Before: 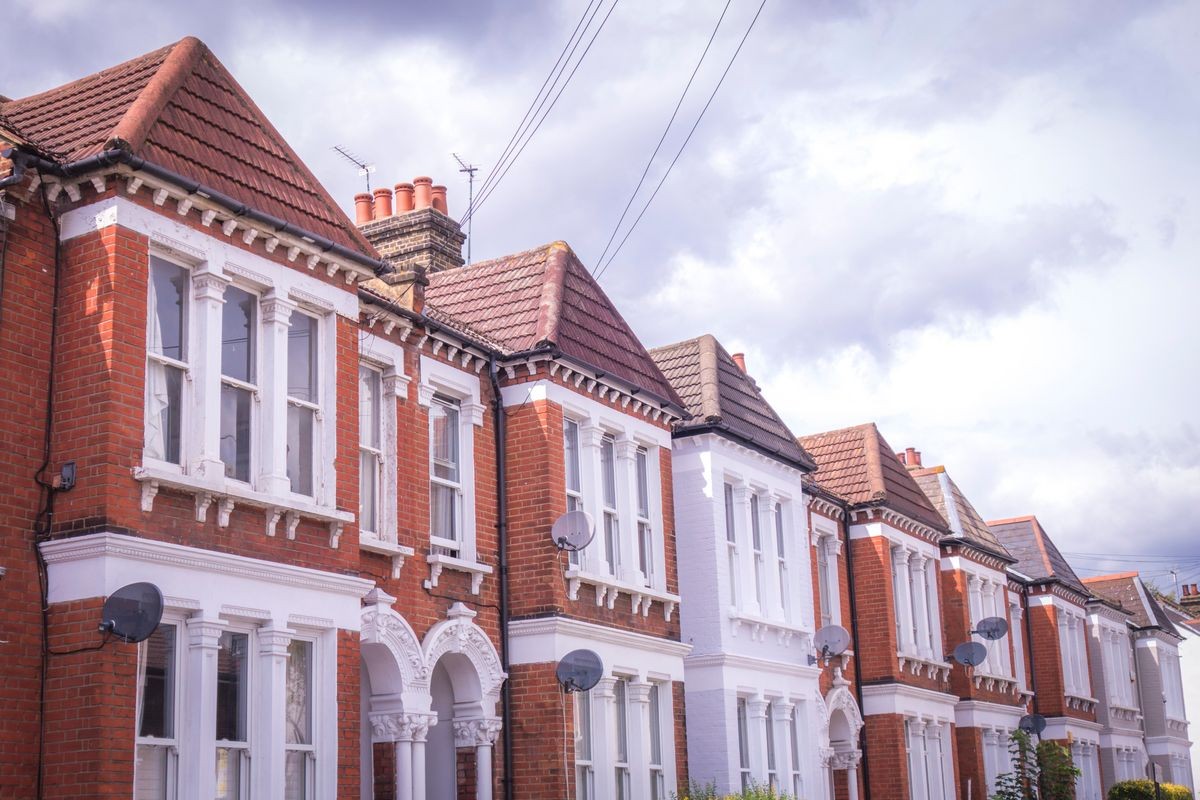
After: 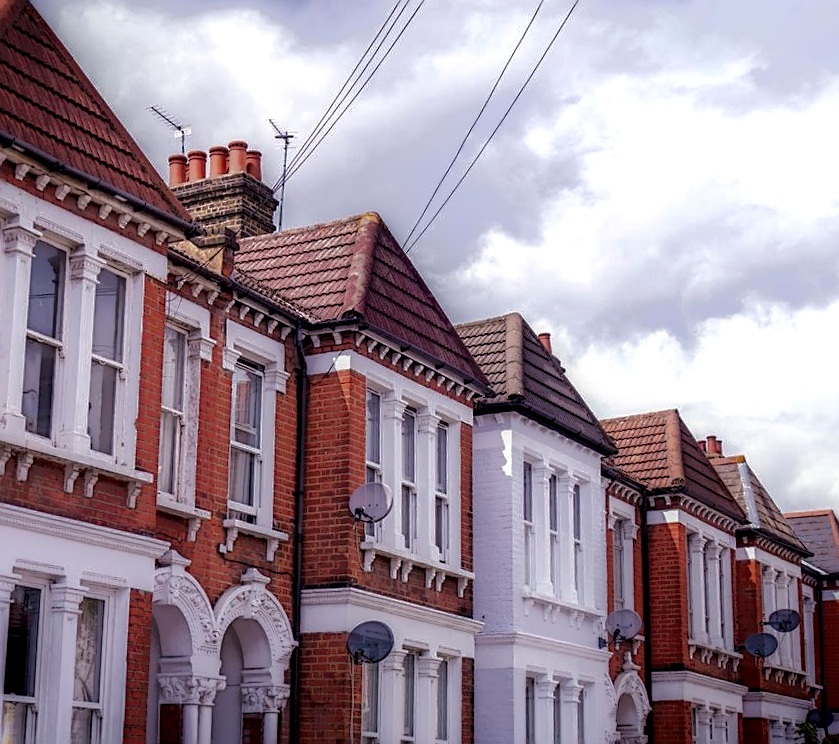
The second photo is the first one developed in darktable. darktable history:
sharpen: on, module defaults
tone equalizer: edges refinement/feathering 500, mask exposure compensation -1.57 EV, preserve details no
crop and rotate: angle -2.84°, left 13.912%, top 0.027%, right 11.016%, bottom 0.087%
exposure: exposure 0.213 EV, compensate exposure bias true, compensate highlight preservation false
local contrast: highlights 5%, shadows 193%, detail 164%, midtone range 0.002
